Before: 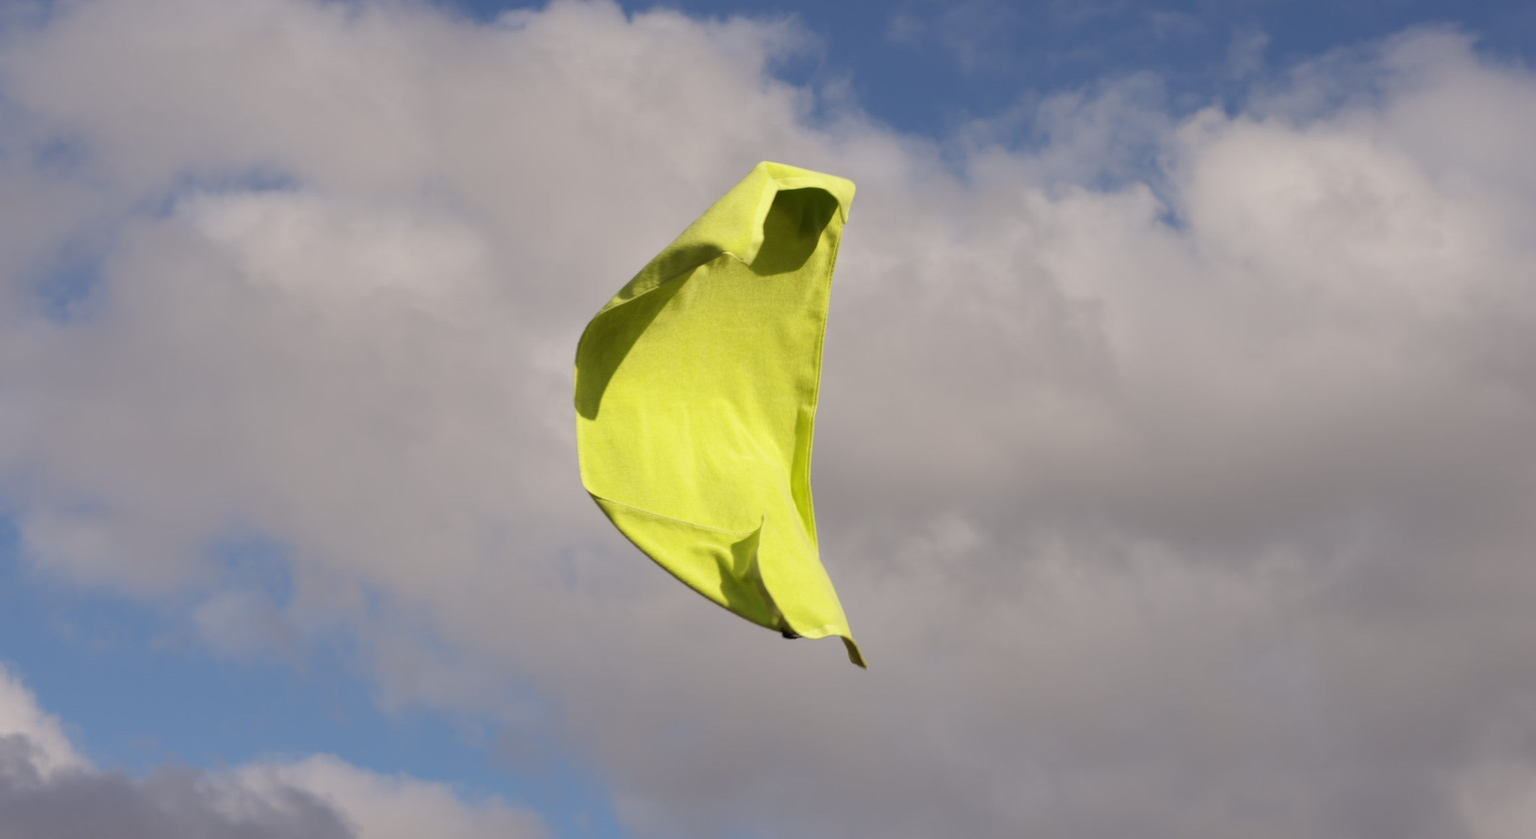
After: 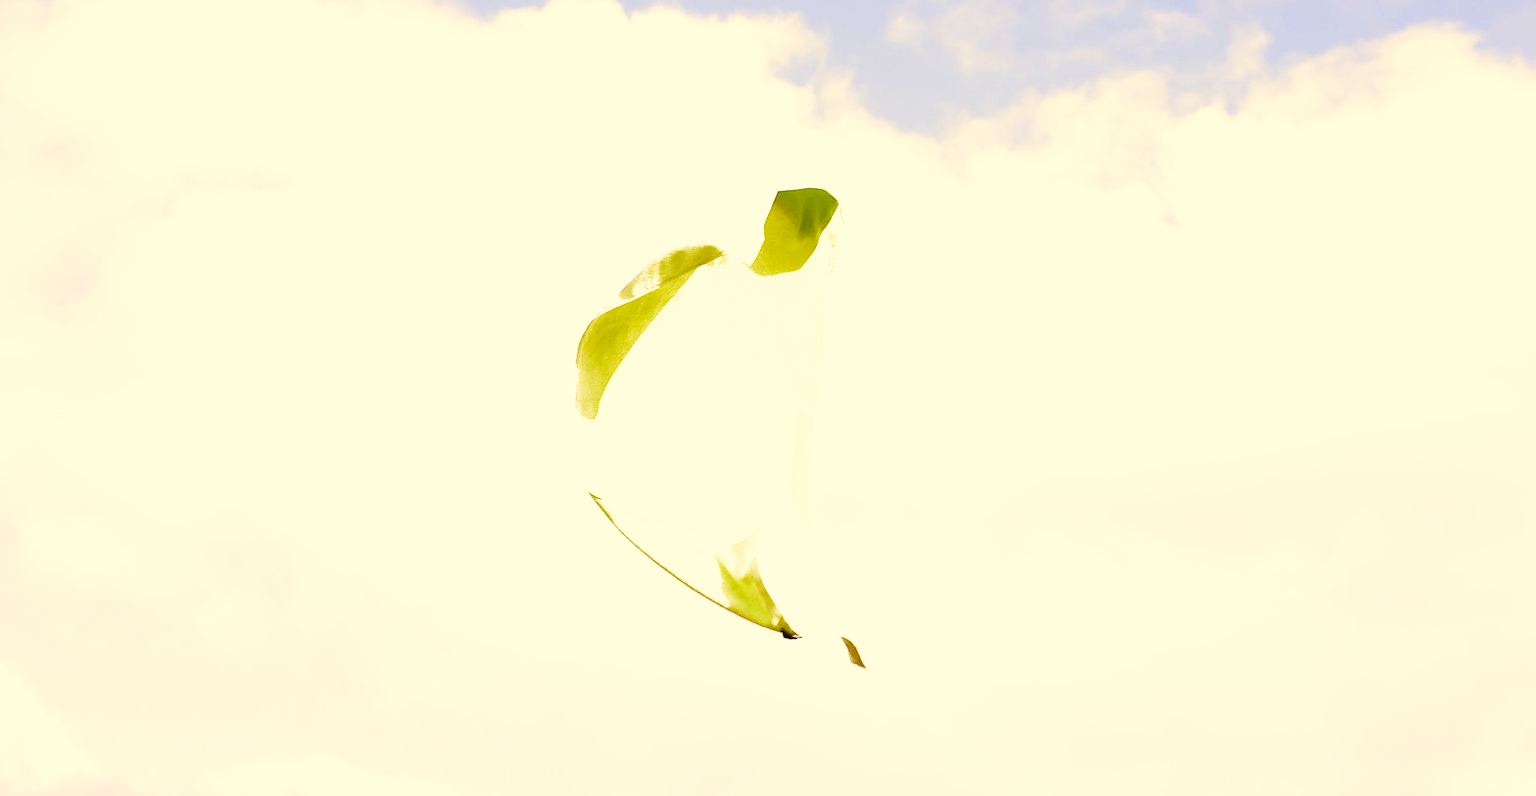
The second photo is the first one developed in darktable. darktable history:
crop and rotate: top 0%, bottom 5.097%
white balance: red 1.066, blue 1.119
filmic rgb: middle gray luminance 9.23%, black relative exposure -10.55 EV, white relative exposure 3.45 EV, threshold 6 EV, target black luminance 0%, hardness 5.98, latitude 59.69%, contrast 1.087, highlights saturation mix 5%, shadows ↔ highlights balance 29.23%, add noise in highlights 0, preserve chrominance no, color science v3 (2019), use custom middle-gray values true, iterations of high-quality reconstruction 0, contrast in highlights soft, enable highlight reconstruction true
tone equalizer: on, module defaults
color correction: highlights a* 1.39, highlights b* 17.83
sharpen: radius 1.4, amount 1.25, threshold 0.7
exposure: black level correction 0, exposure 1.741 EV, compensate exposure bias true, compensate highlight preservation false
contrast brightness saturation: saturation 0.18
